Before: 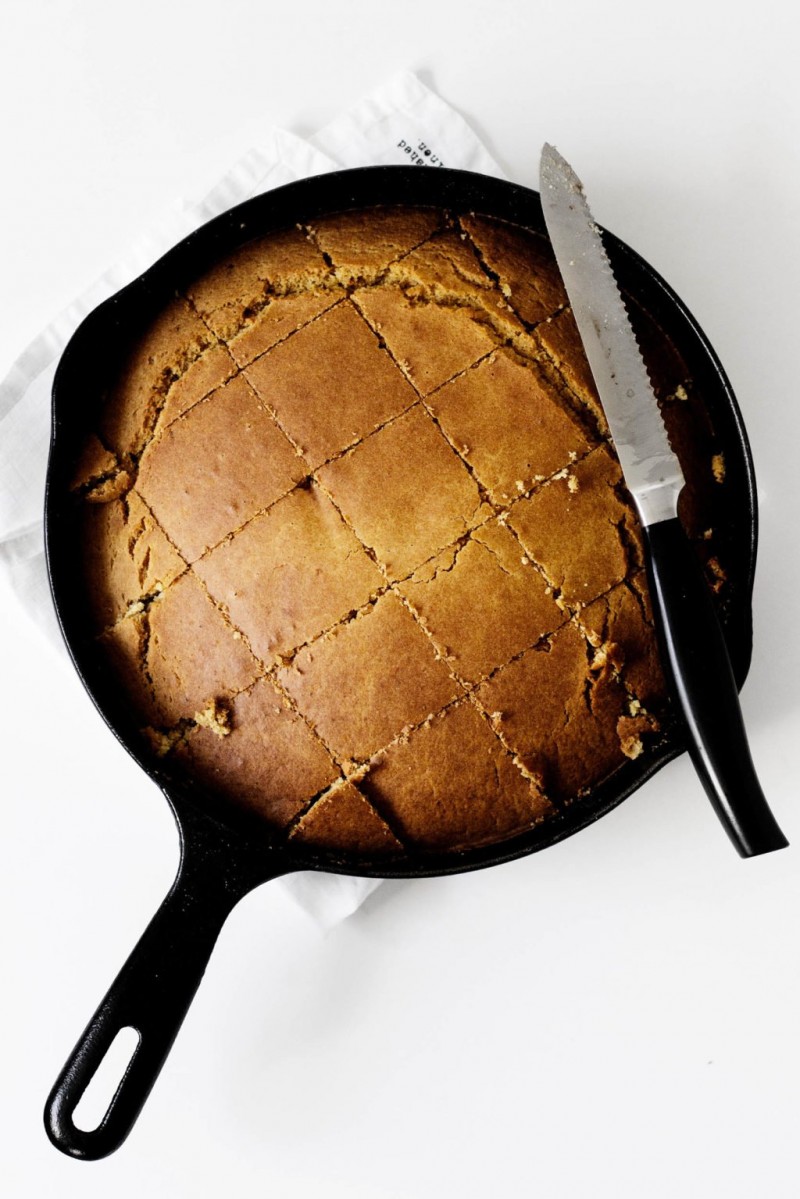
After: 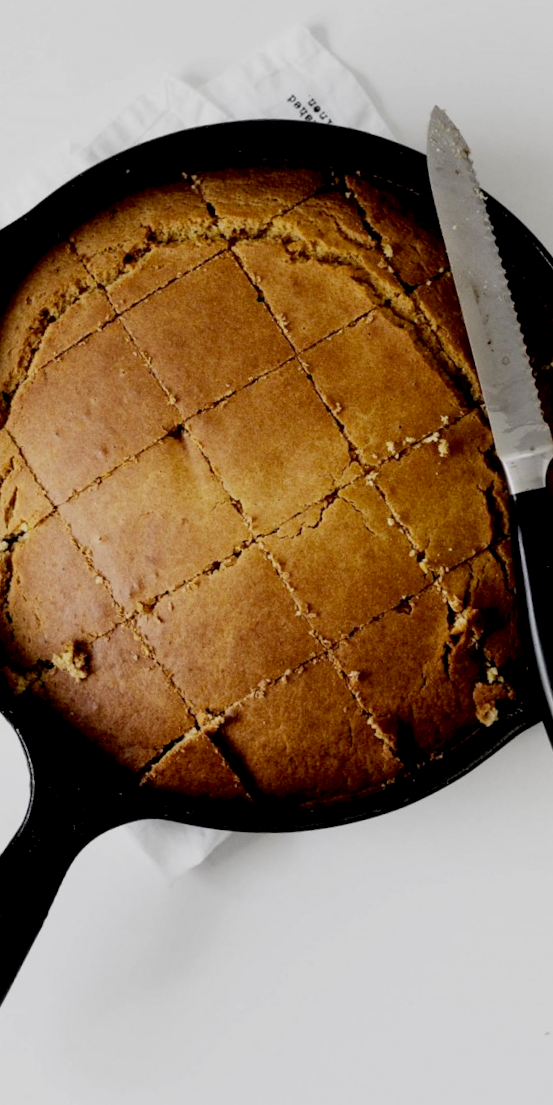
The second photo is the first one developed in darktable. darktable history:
crop and rotate: angle -3.27°, left 14.277%, top 0.028%, right 10.766%, bottom 0.028%
exposure: black level correction 0.011, exposure -0.478 EV, compensate highlight preservation false
